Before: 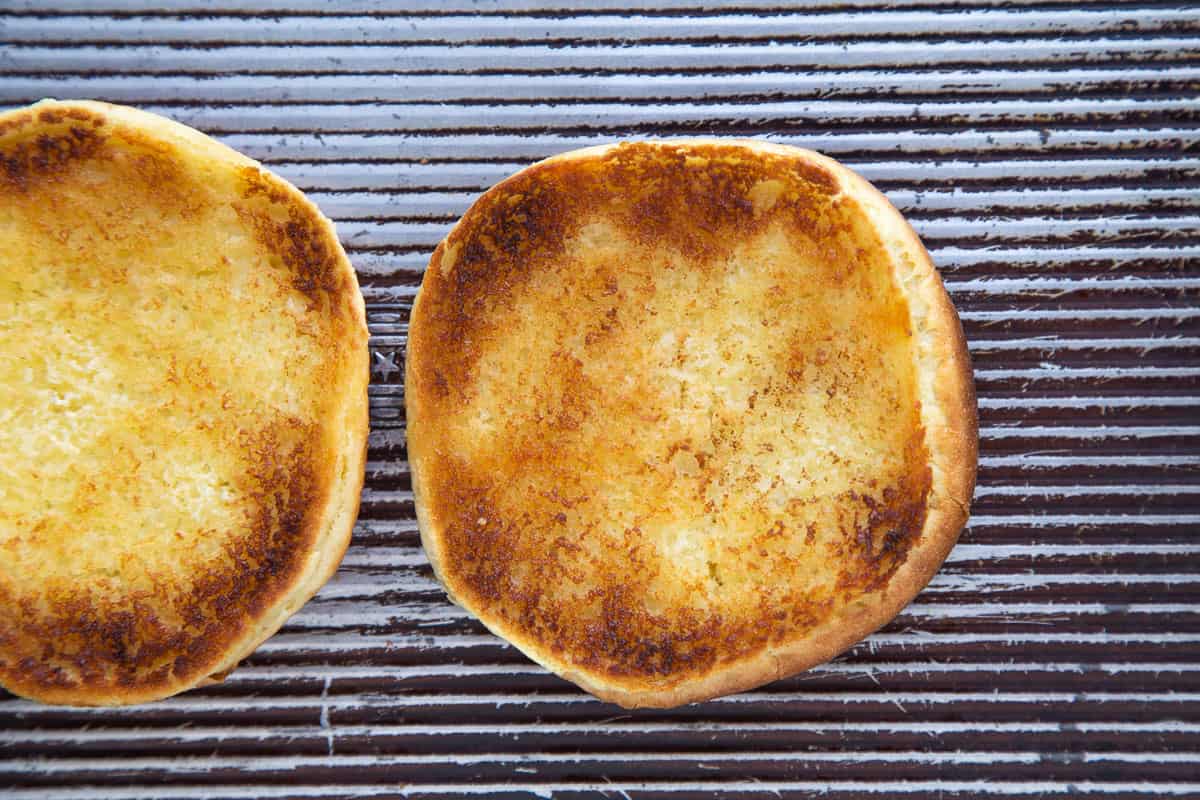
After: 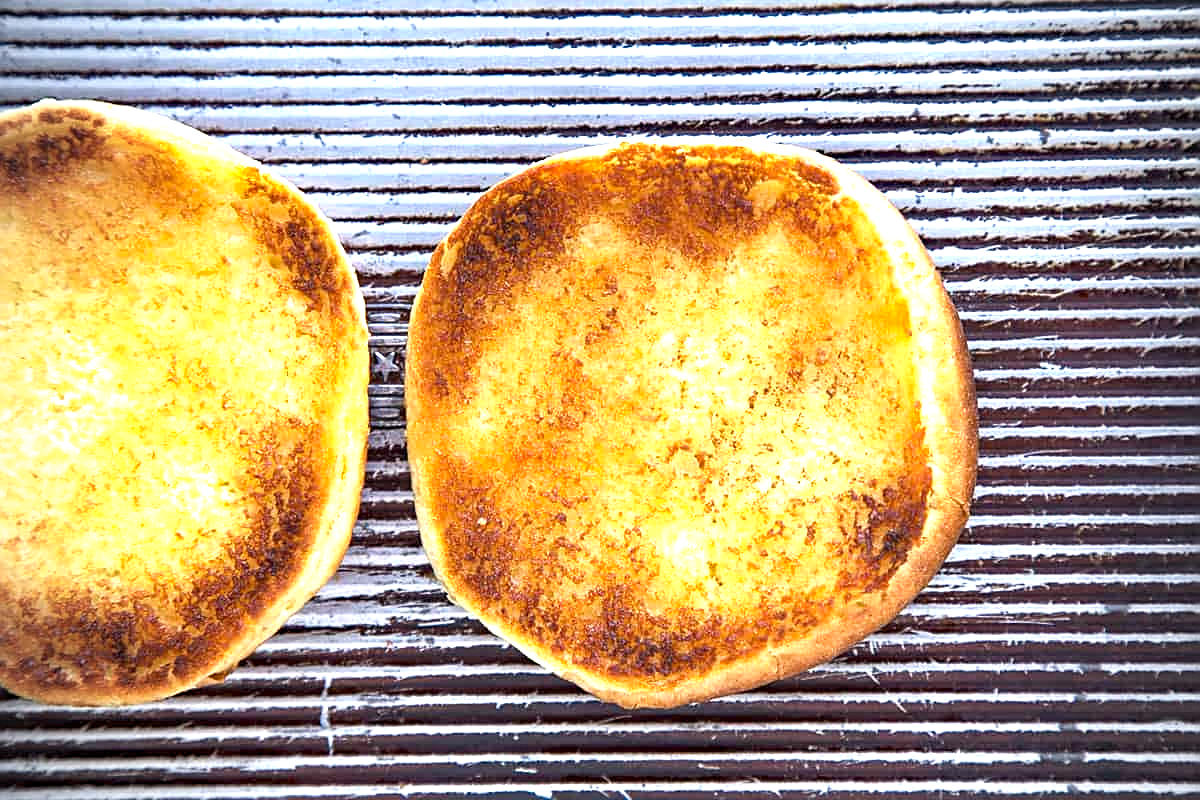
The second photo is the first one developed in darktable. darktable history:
vignetting: unbound false
exposure: black level correction 0, exposure 1 EV, compensate highlight preservation false
sharpen: on, module defaults
haze removal: compatibility mode true, adaptive false
